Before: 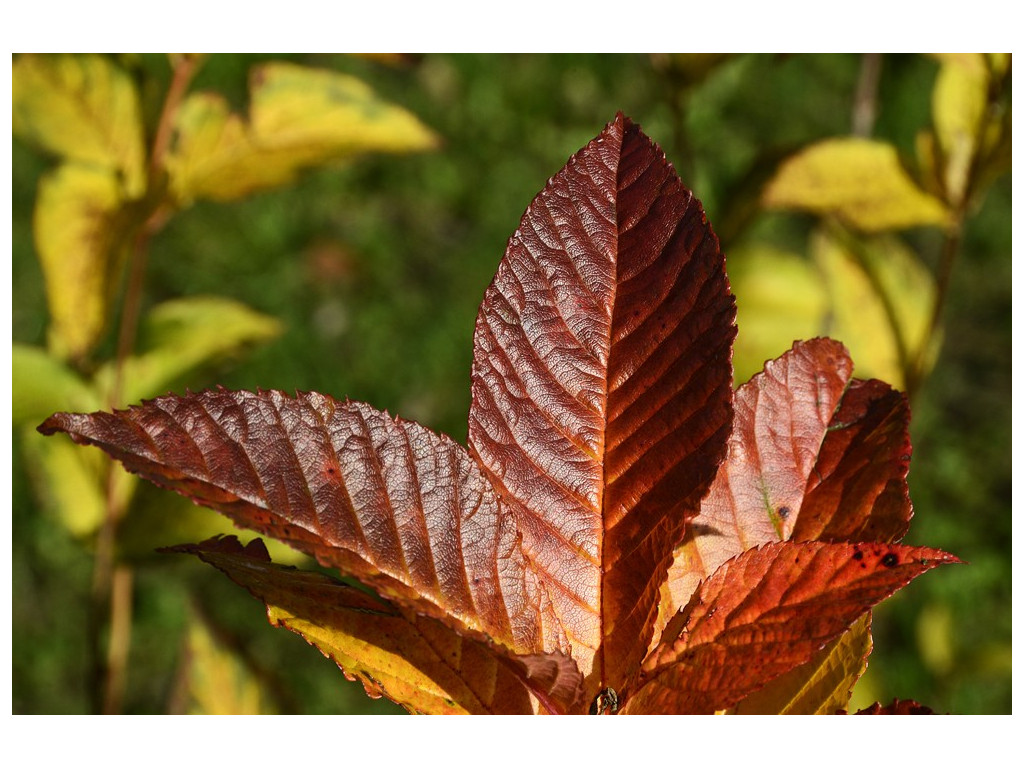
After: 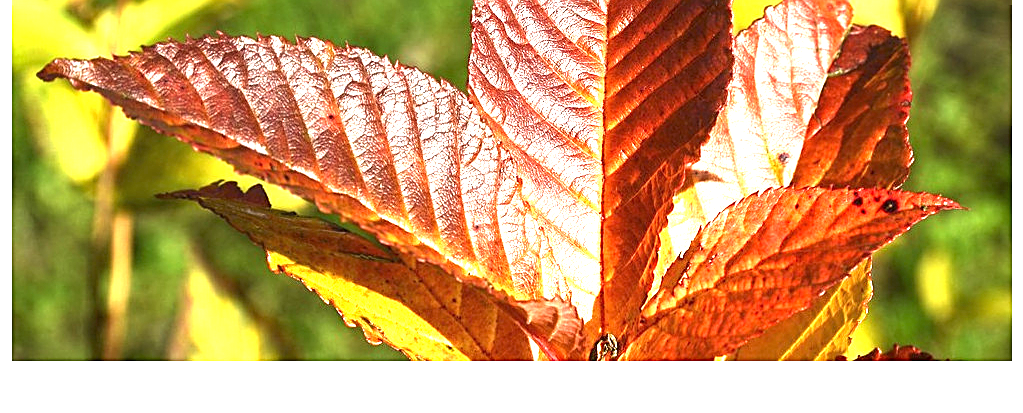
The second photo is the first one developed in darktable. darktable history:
exposure: black level correction 0, exposure 2.105 EV, compensate highlight preservation false
sharpen: on, module defaults
crop and rotate: top 46.126%, right 0.042%
